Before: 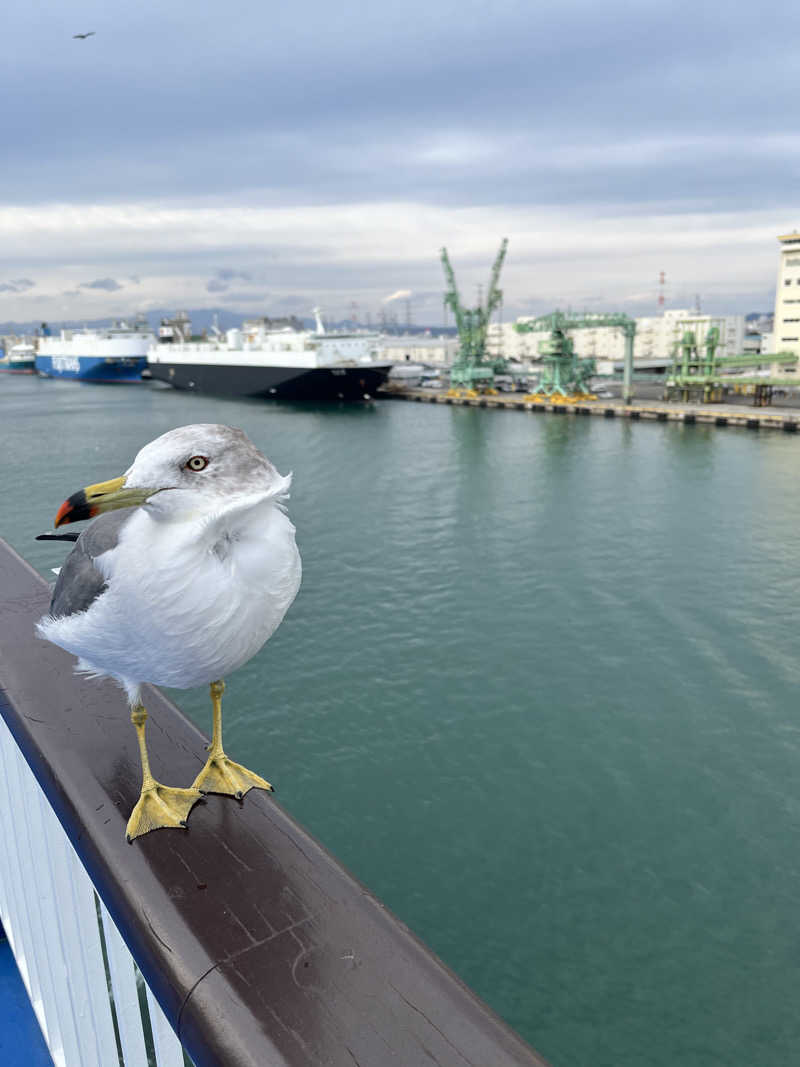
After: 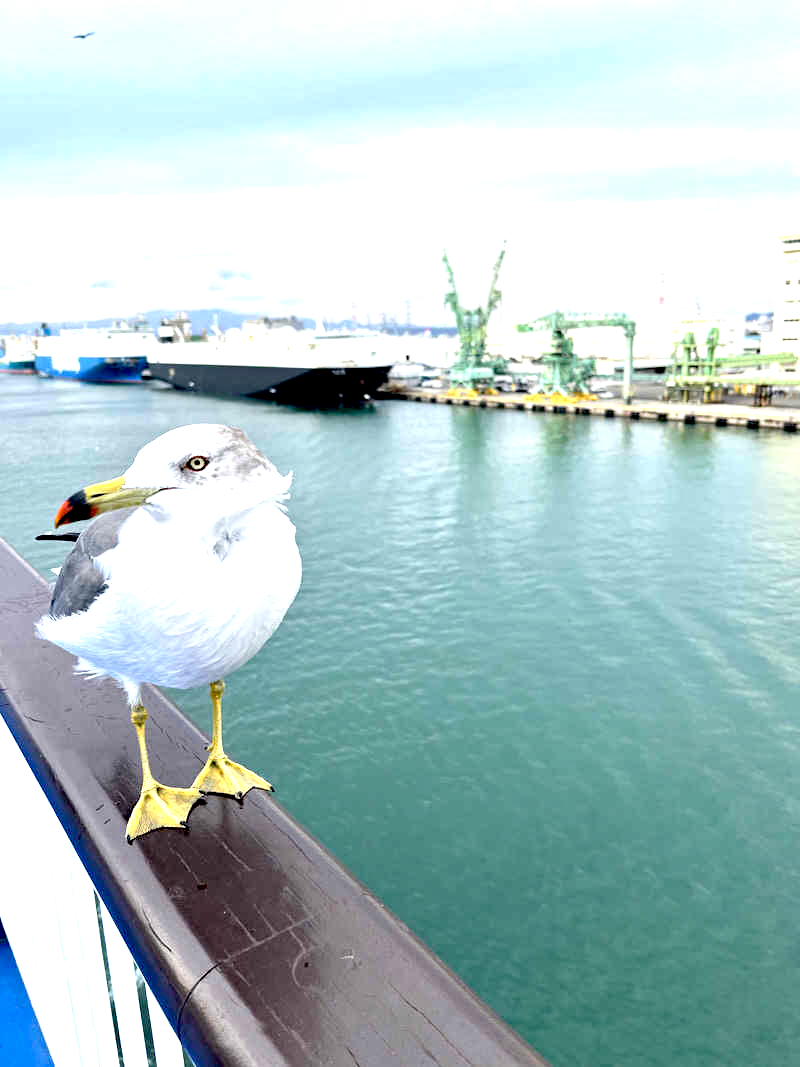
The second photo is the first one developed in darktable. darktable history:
haze removal: compatibility mode true, adaptive false
exposure: black level correction 0.008, exposure 0.986 EV, compensate highlight preservation false
base curve: preserve colors none
tone equalizer: -8 EV -0.428 EV, -7 EV -0.391 EV, -6 EV -0.353 EV, -5 EV -0.208 EV, -3 EV 0.253 EV, -2 EV 0.311 EV, -1 EV 0.414 EV, +0 EV 0.39 EV
